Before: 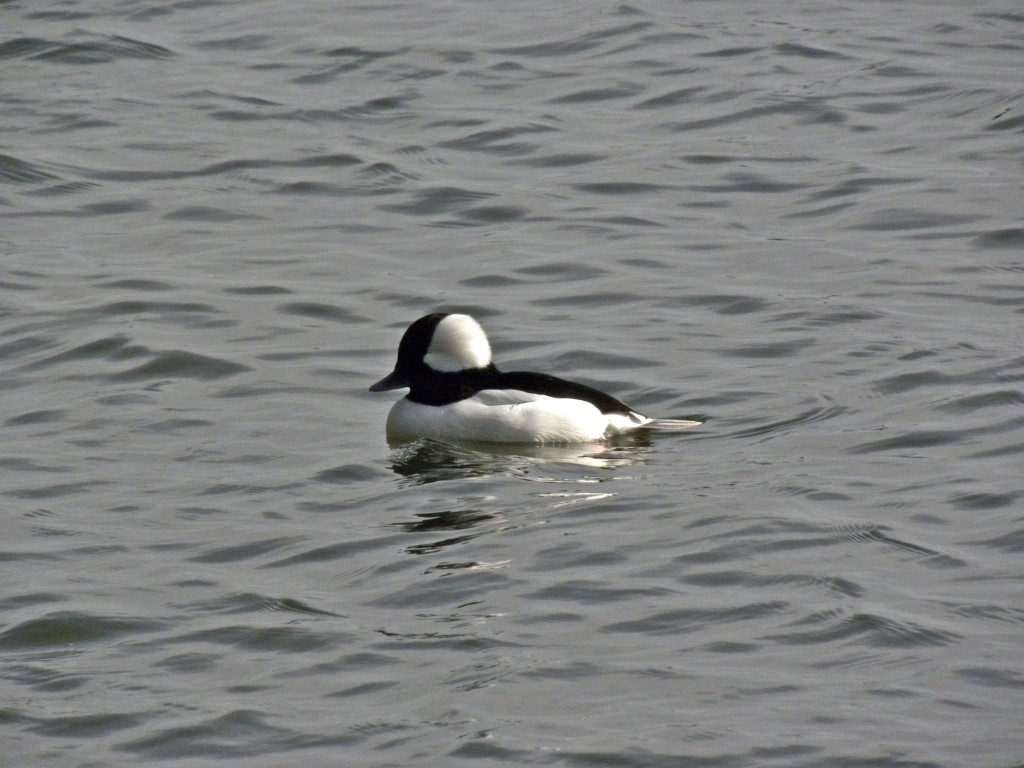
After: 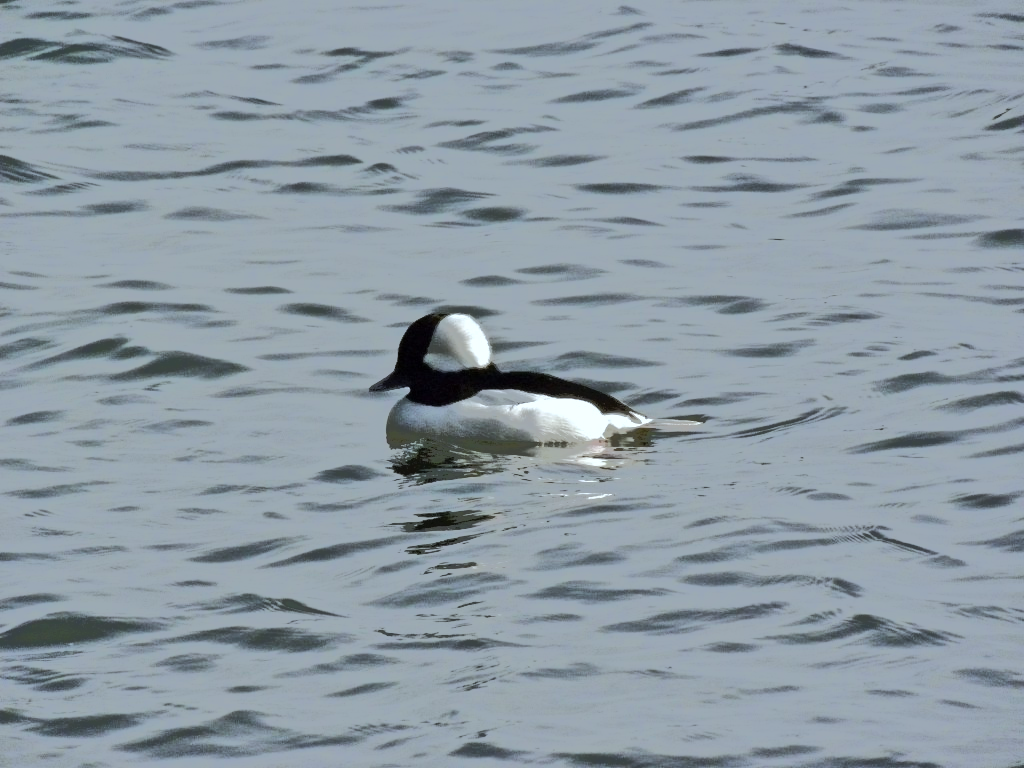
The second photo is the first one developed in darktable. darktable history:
tone equalizer: -7 EV -0.649 EV, -6 EV 0.995 EV, -5 EV -0.462 EV, -4 EV 0.417 EV, -3 EV 0.436 EV, -2 EV 0.142 EV, -1 EV -0.173 EV, +0 EV -0.4 EV, edges refinement/feathering 500, mask exposure compensation -1.57 EV, preserve details no
color correction: highlights a* -4.05, highlights b* -10.78
